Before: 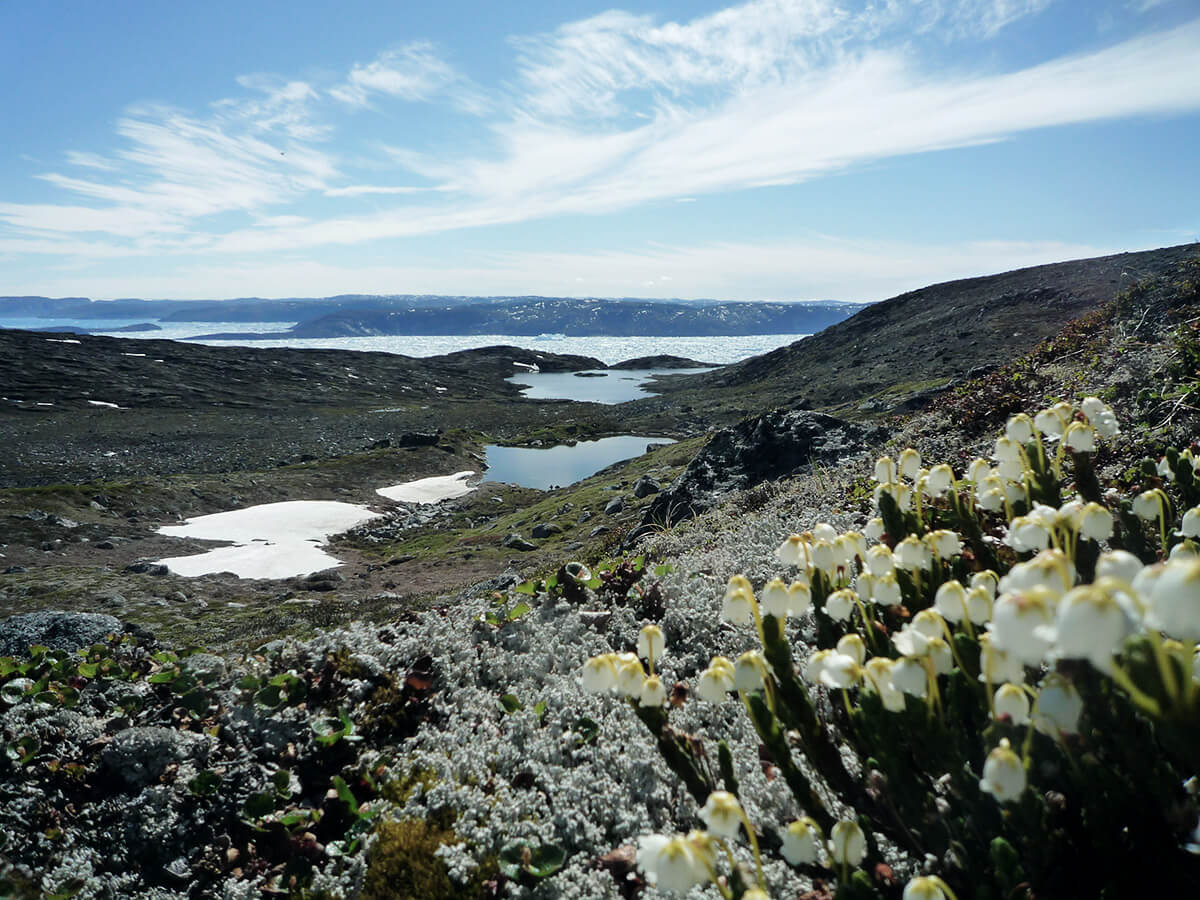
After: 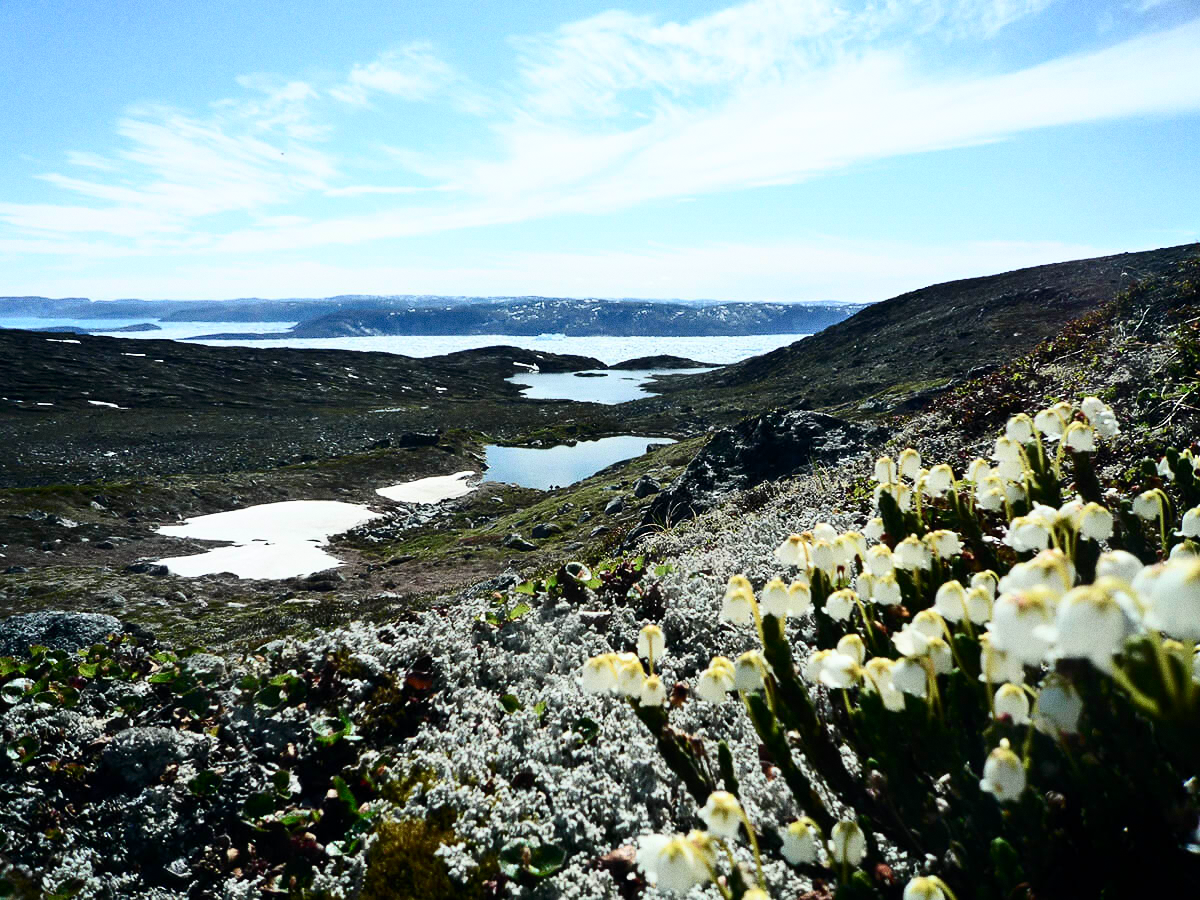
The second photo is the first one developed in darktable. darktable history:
grain: coarseness 0.09 ISO
contrast brightness saturation: contrast 0.4, brightness 0.1, saturation 0.21
